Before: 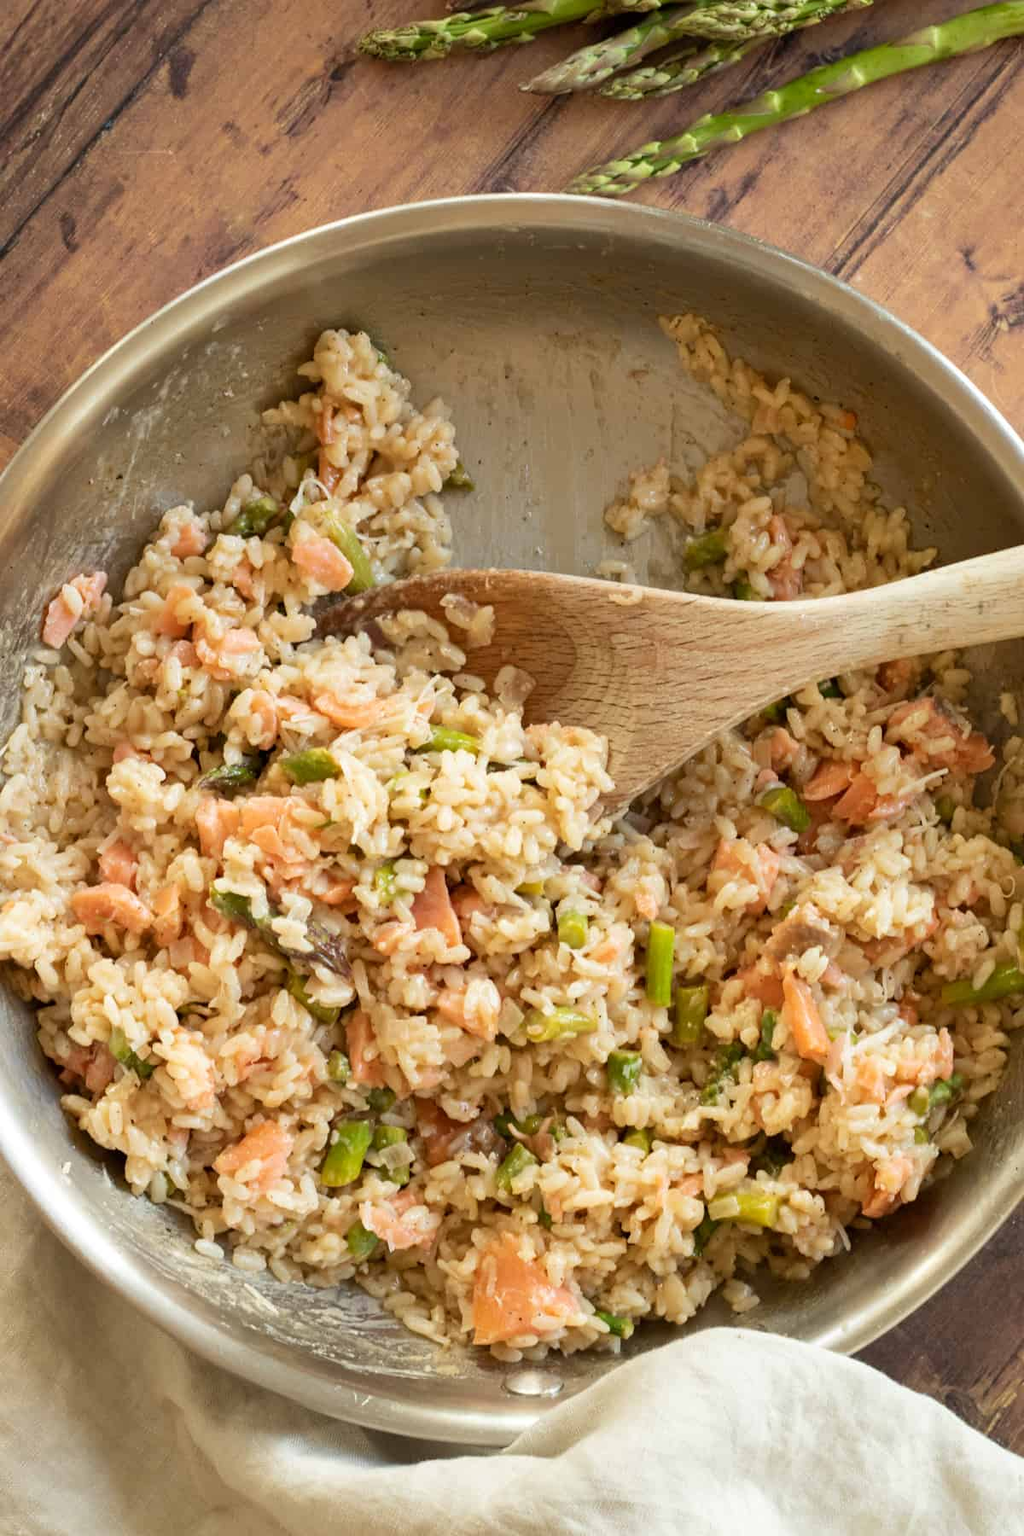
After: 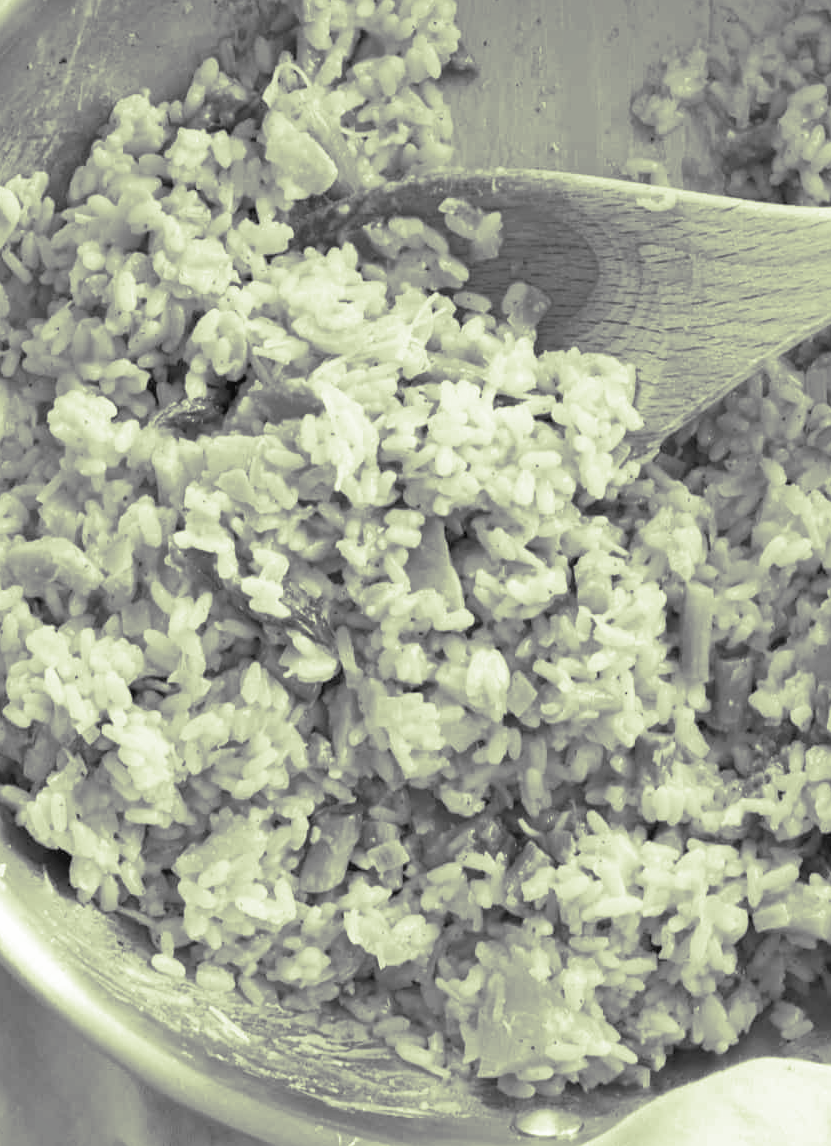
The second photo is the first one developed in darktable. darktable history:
crop: left 6.488%, top 27.668%, right 24.183%, bottom 8.656%
color correction: highlights a* 8.98, highlights b* 15.09, shadows a* -0.49, shadows b* 26.52
color balance rgb: perceptual saturation grading › global saturation 20%, global vibrance 20%
contrast brightness saturation: contrast 0.14, brightness 0.21
split-toning: shadows › hue 290.82°, shadows › saturation 0.34, highlights › saturation 0.38, balance 0, compress 50%
shadows and highlights: on, module defaults
monochrome: a -3.63, b -0.465
